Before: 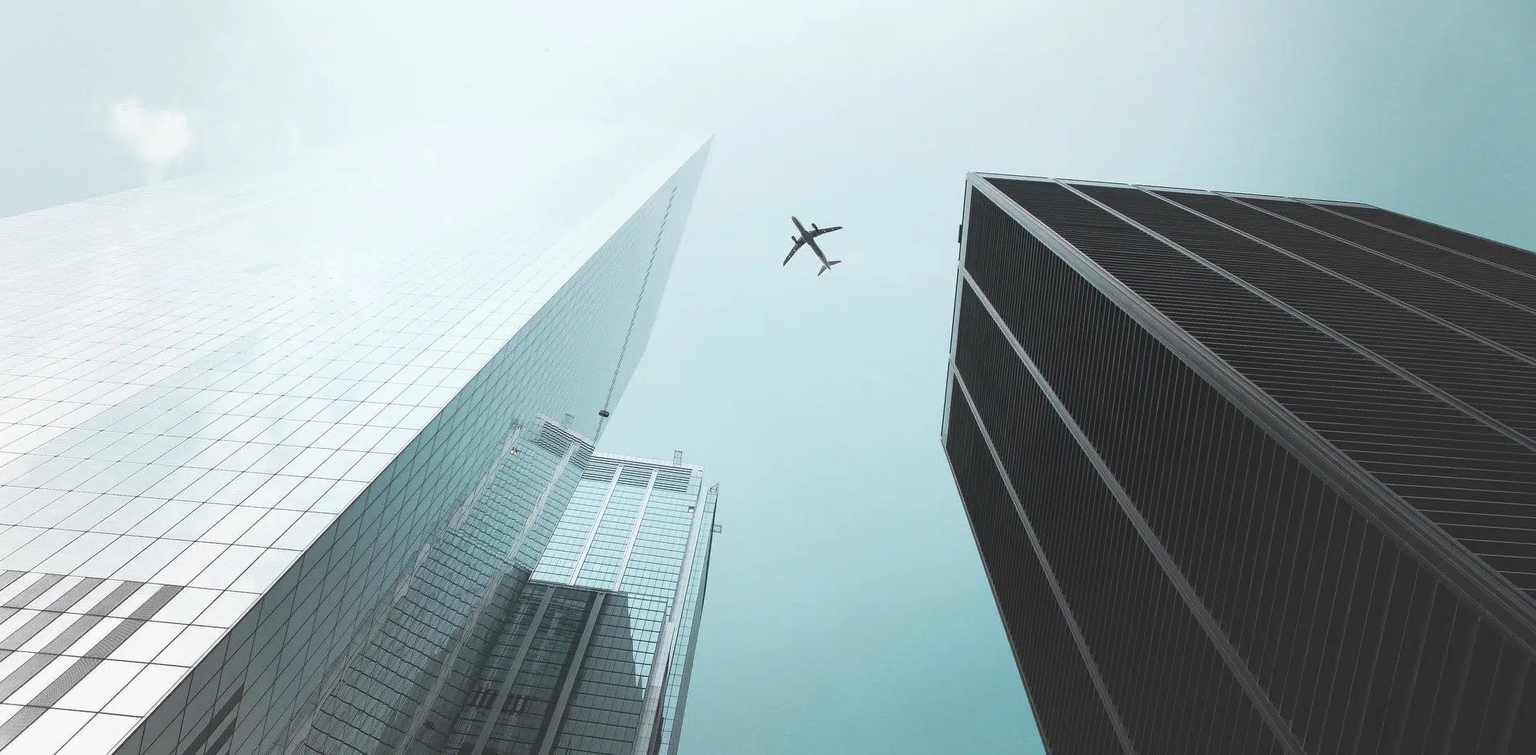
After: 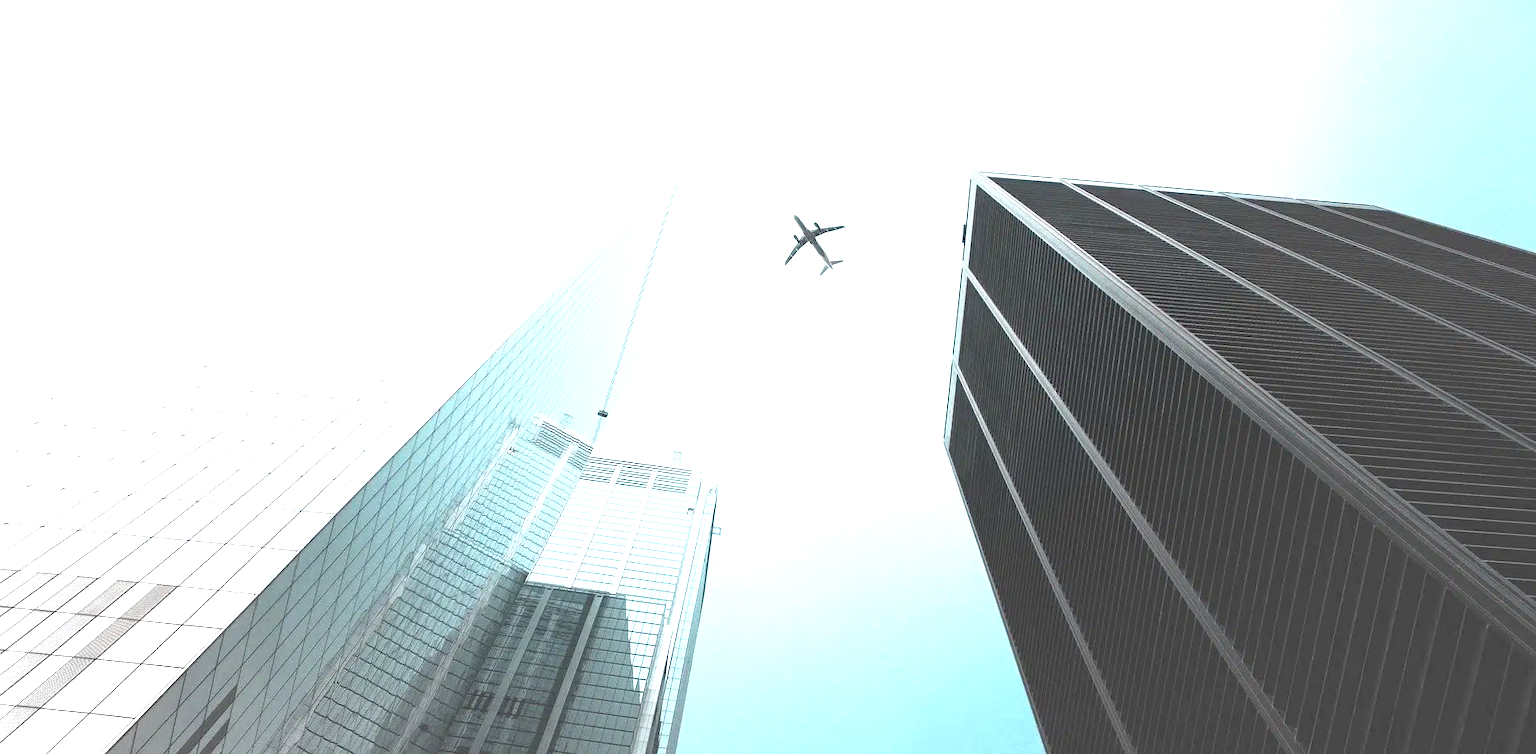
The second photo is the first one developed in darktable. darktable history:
crop and rotate: angle -0.319°
exposure: black level correction 0, exposure 1.171 EV, compensate highlight preservation false
